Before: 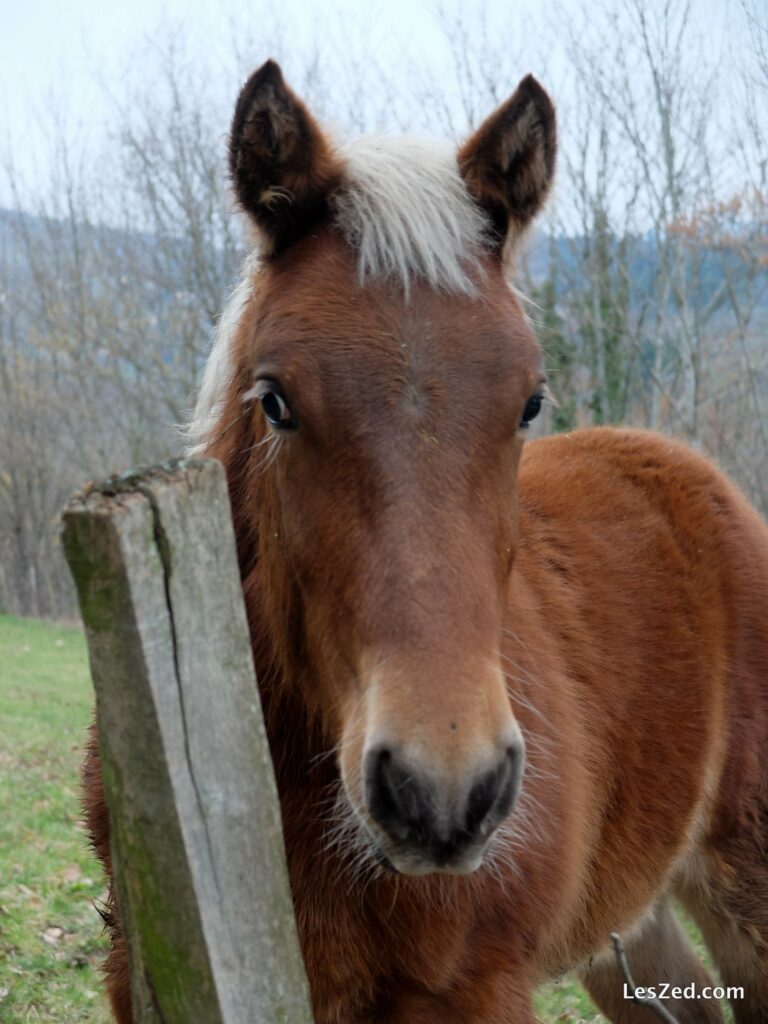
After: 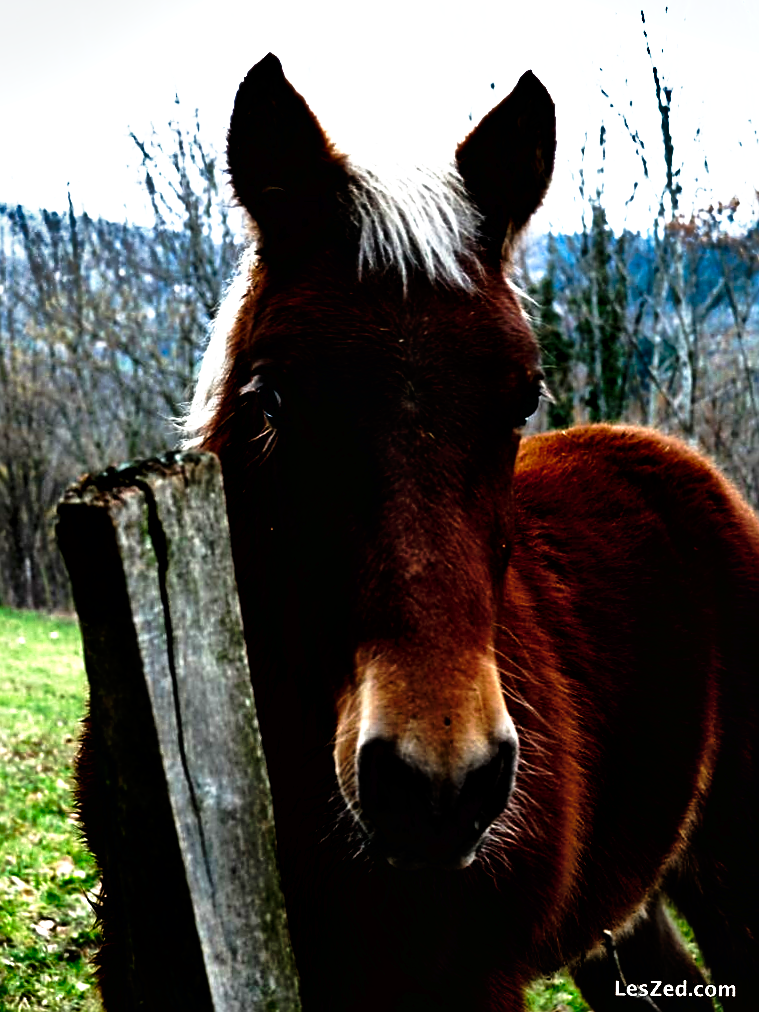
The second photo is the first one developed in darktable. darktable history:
sharpen: on, module defaults
crop and rotate: angle -0.5°
tone curve: curves: ch0 [(0, 0) (0.003, 0.008) (0.011, 0.008) (0.025, 0.008) (0.044, 0.008) (0.069, 0.006) (0.1, 0.006) (0.136, 0.006) (0.177, 0.008) (0.224, 0.012) (0.277, 0.026) (0.335, 0.083) (0.399, 0.165) (0.468, 0.292) (0.543, 0.416) (0.623, 0.535) (0.709, 0.692) (0.801, 0.853) (0.898, 0.981) (1, 1)], preserve colors none
local contrast: mode bilateral grid, contrast 20, coarseness 50, detail 120%, midtone range 0.2
exposure: exposure 1 EV, compensate highlight preservation false
shadows and highlights: shadows 20.91, highlights -82.73, soften with gaussian
contrast brightness saturation: brightness -0.52
